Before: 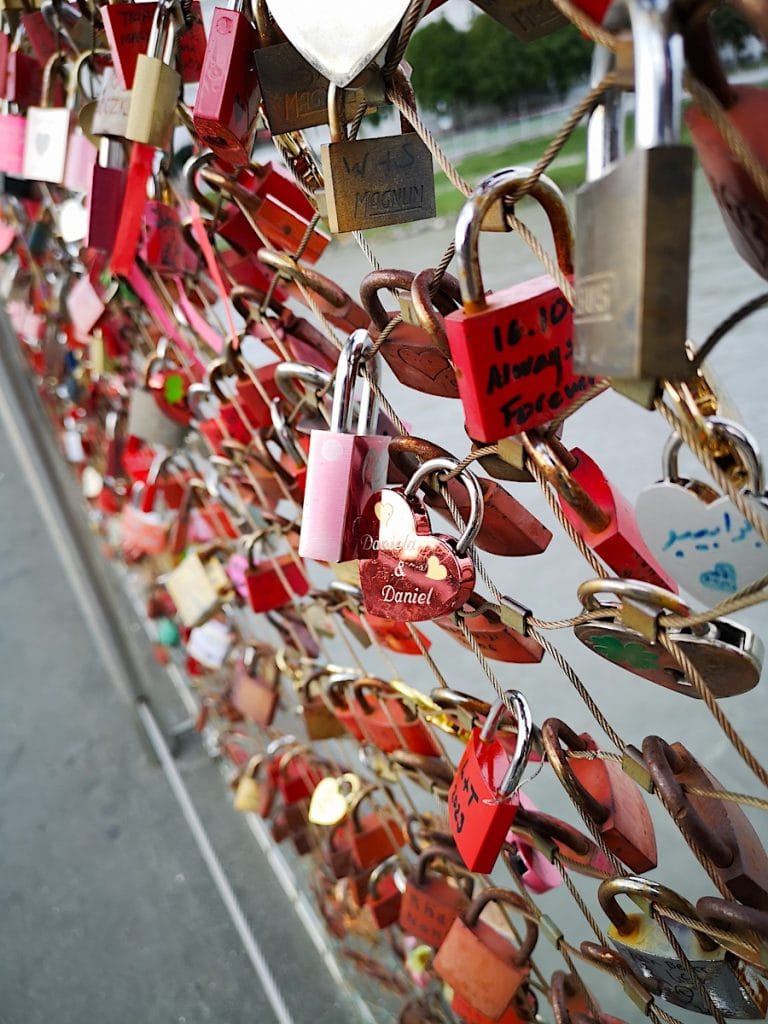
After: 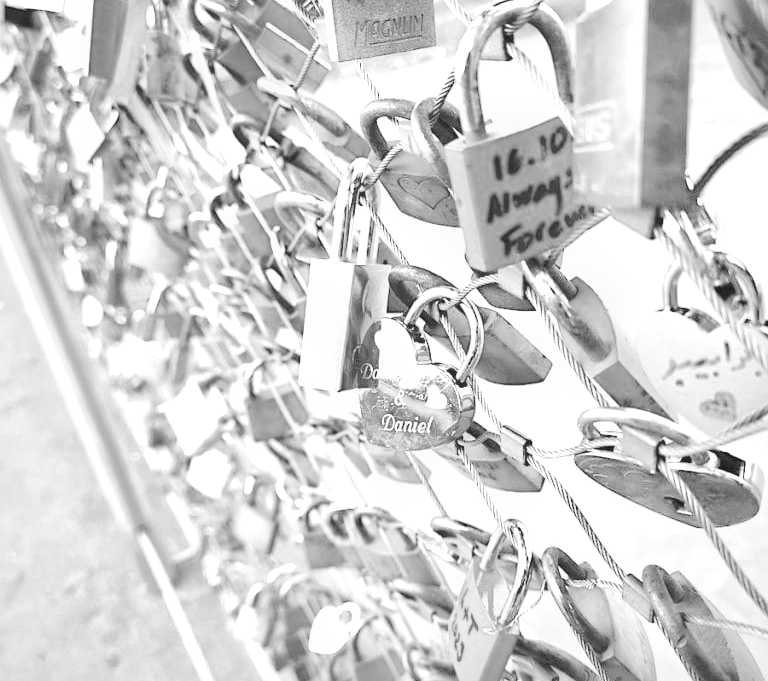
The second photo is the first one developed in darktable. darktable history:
global tonemap: drago (1, 100), detail 1
contrast brightness saturation: brightness 1
shadows and highlights: low approximation 0.01, soften with gaussian
crop: top 16.727%, bottom 16.727%
color balance rgb: linear chroma grading › shadows 32%, linear chroma grading › global chroma -2%, linear chroma grading › mid-tones 4%, perceptual saturation grading › global saturation -2%, perceptual saturation grading › highlights -8%, perceptual saturation grading › mid-tones 8%, perceptual saturation grading › shadows 4%, perceptual brilliance grading › highlights 8%, perceptual brilliance grading › mid-tones 4%, perceptual brilliance grading › shadows 2%, global vibrance 16%, saturation formula JzAzBz (2021)
exposure: black level correction 0, exposure 1 EV, compensate highlight preservation false
monochrome: on, module defaults
